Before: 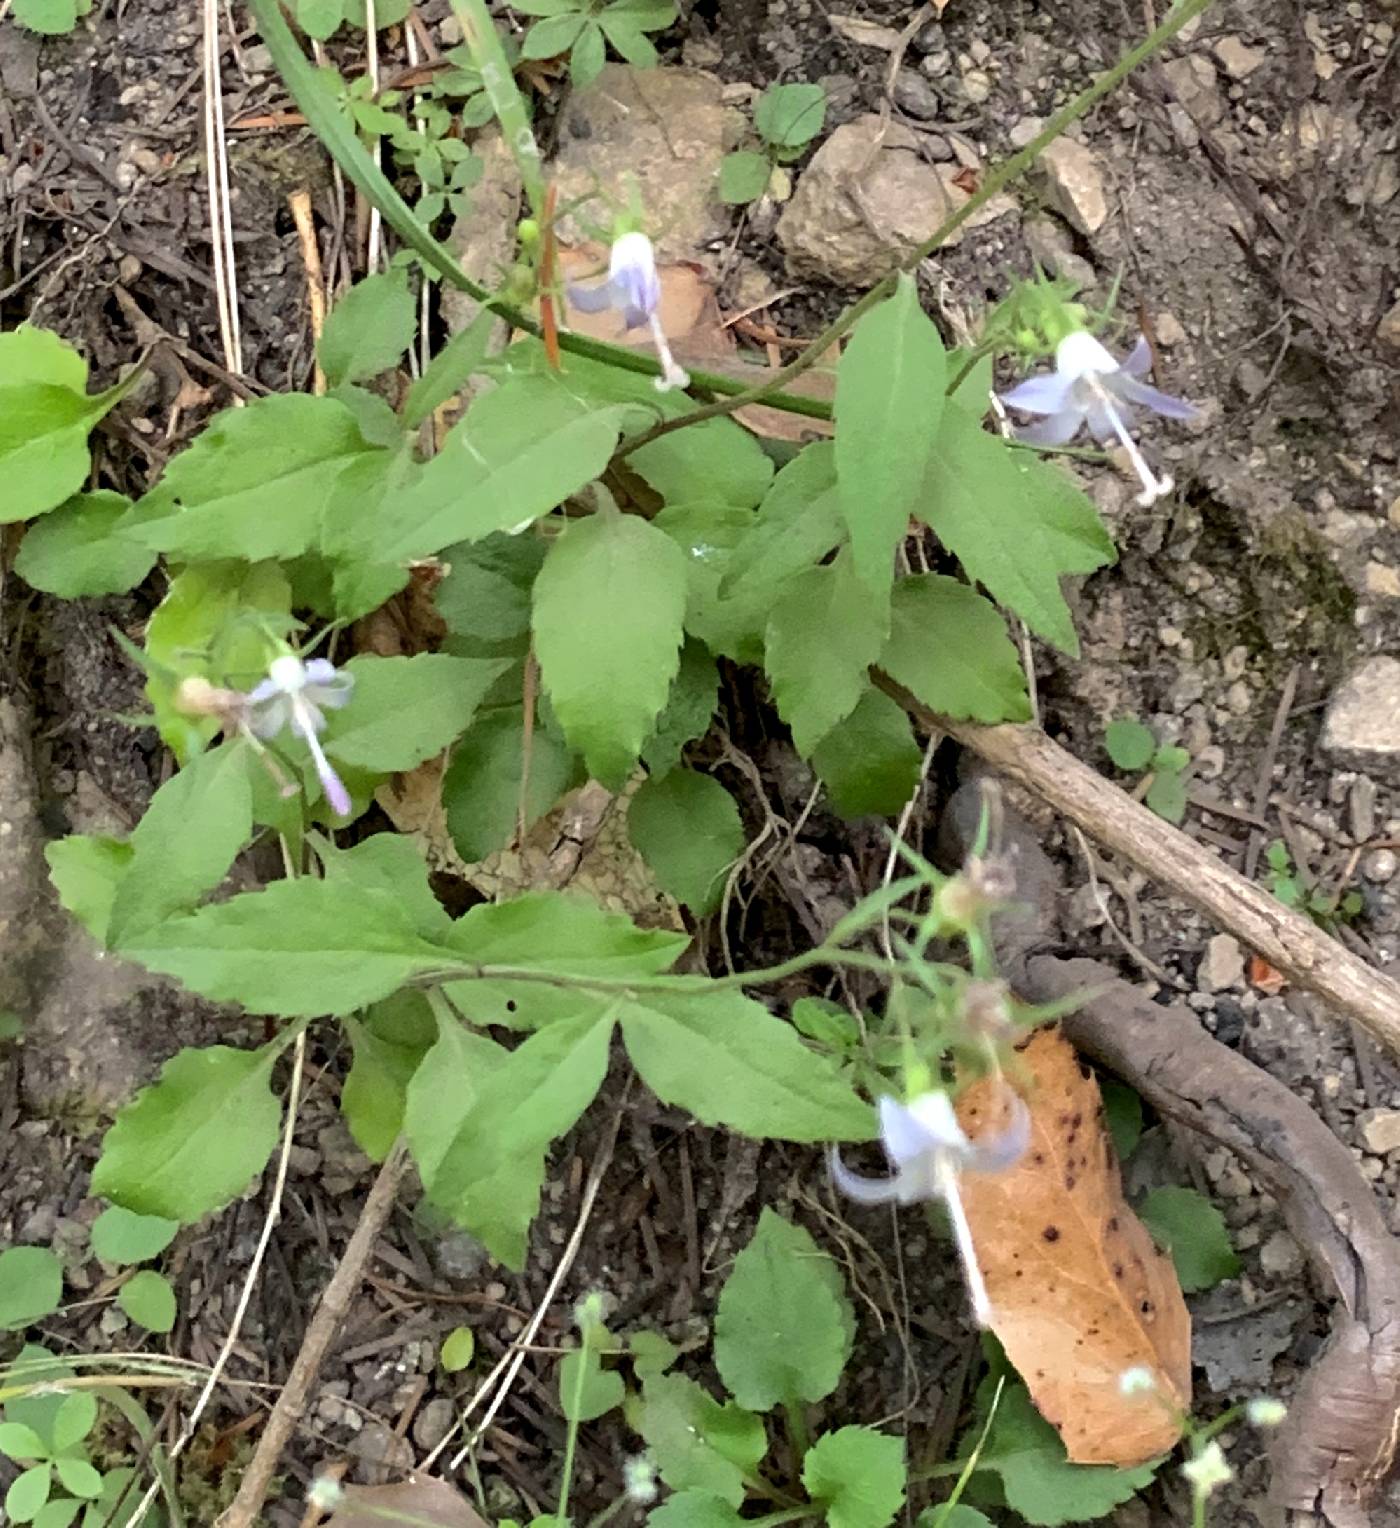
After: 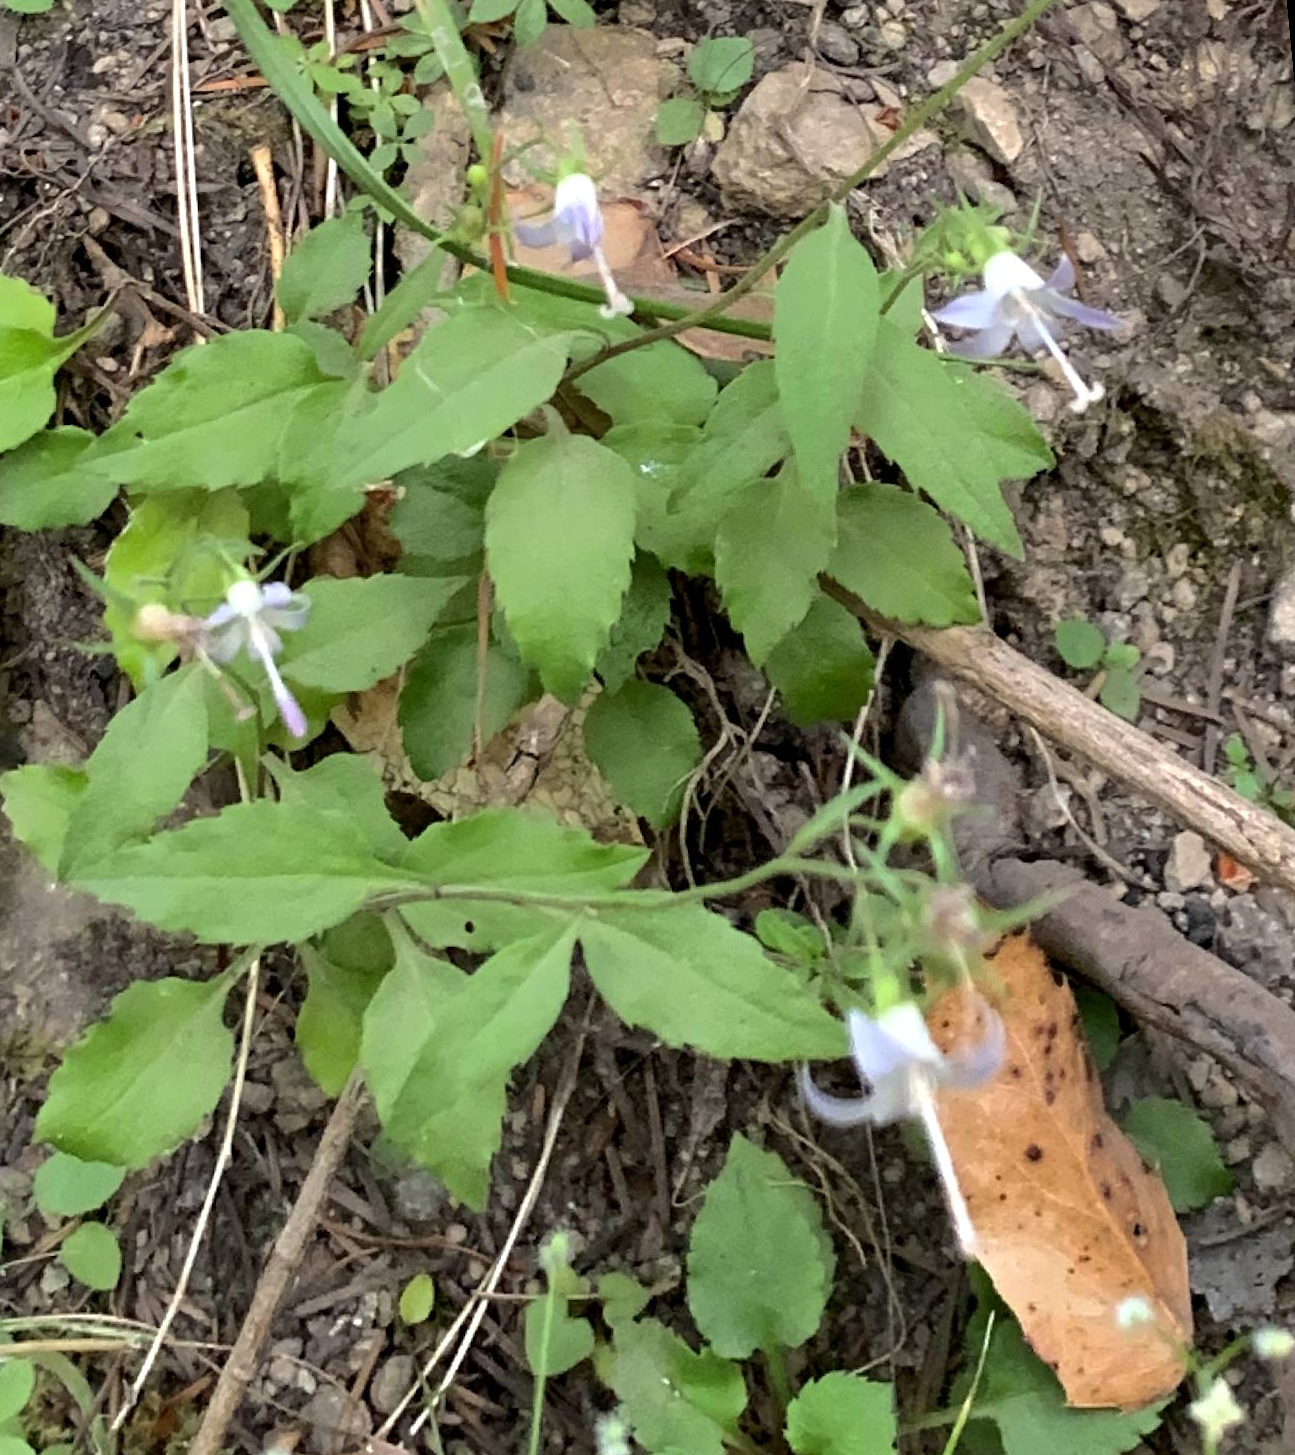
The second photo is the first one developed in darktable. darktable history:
rotate and perspective: rotation -1.68°, lens shift (vertical) -0.146, crop left 0.049, crop right 0.912, crop top 0.032, crop bottom 0.96
tone equalizer: on, module defaults
